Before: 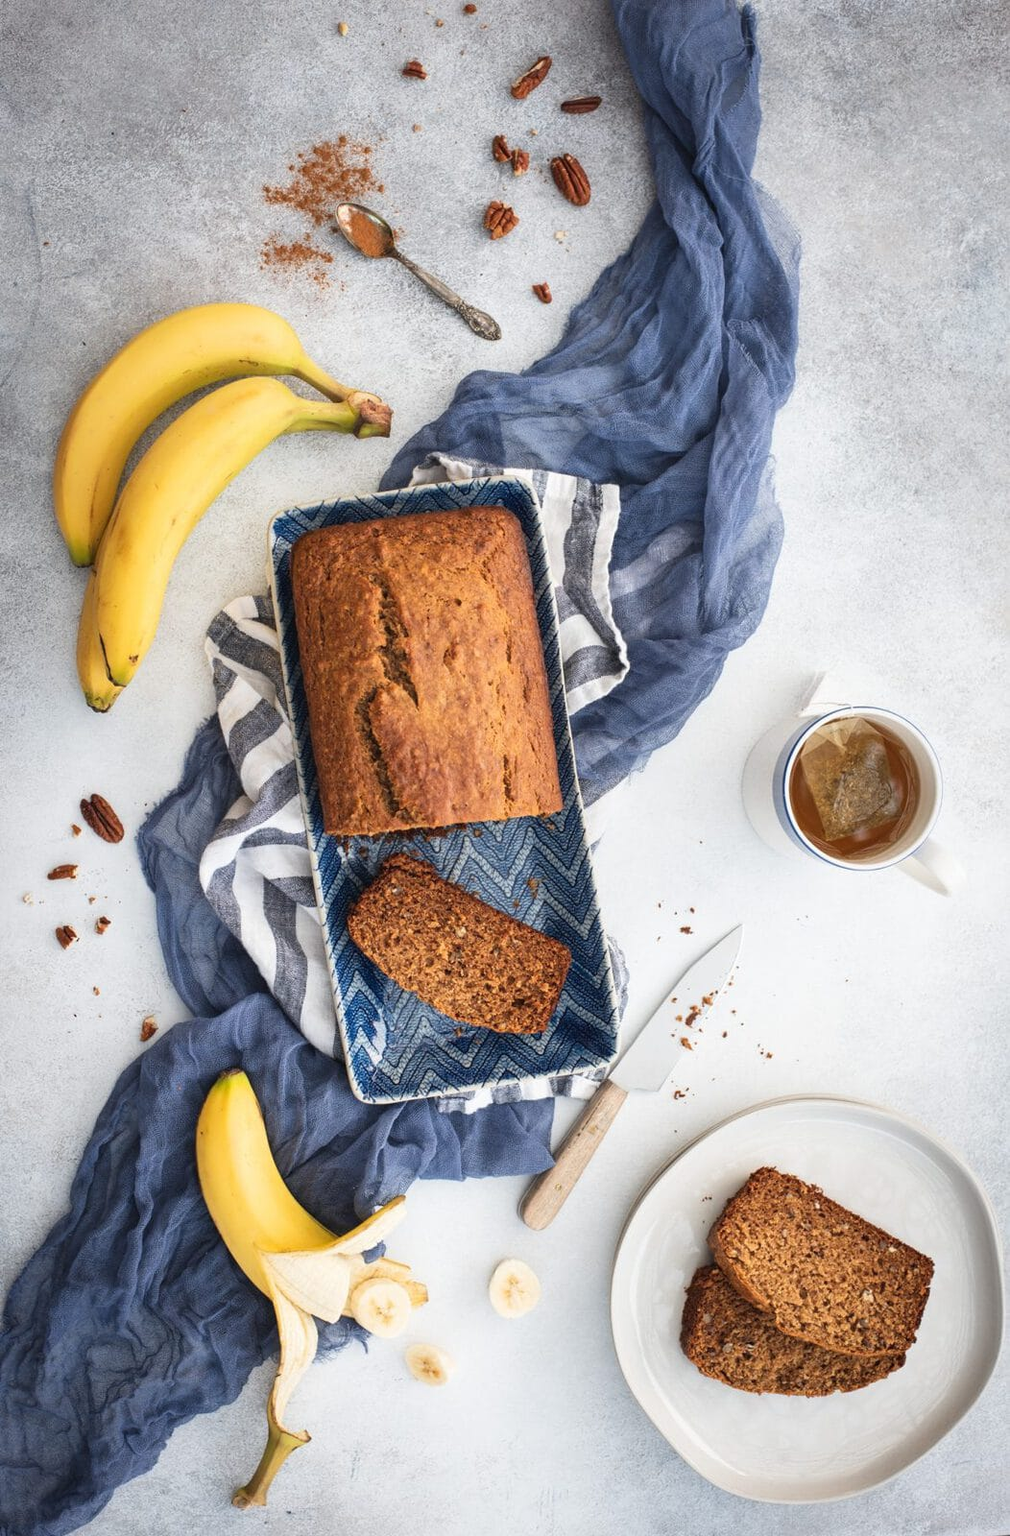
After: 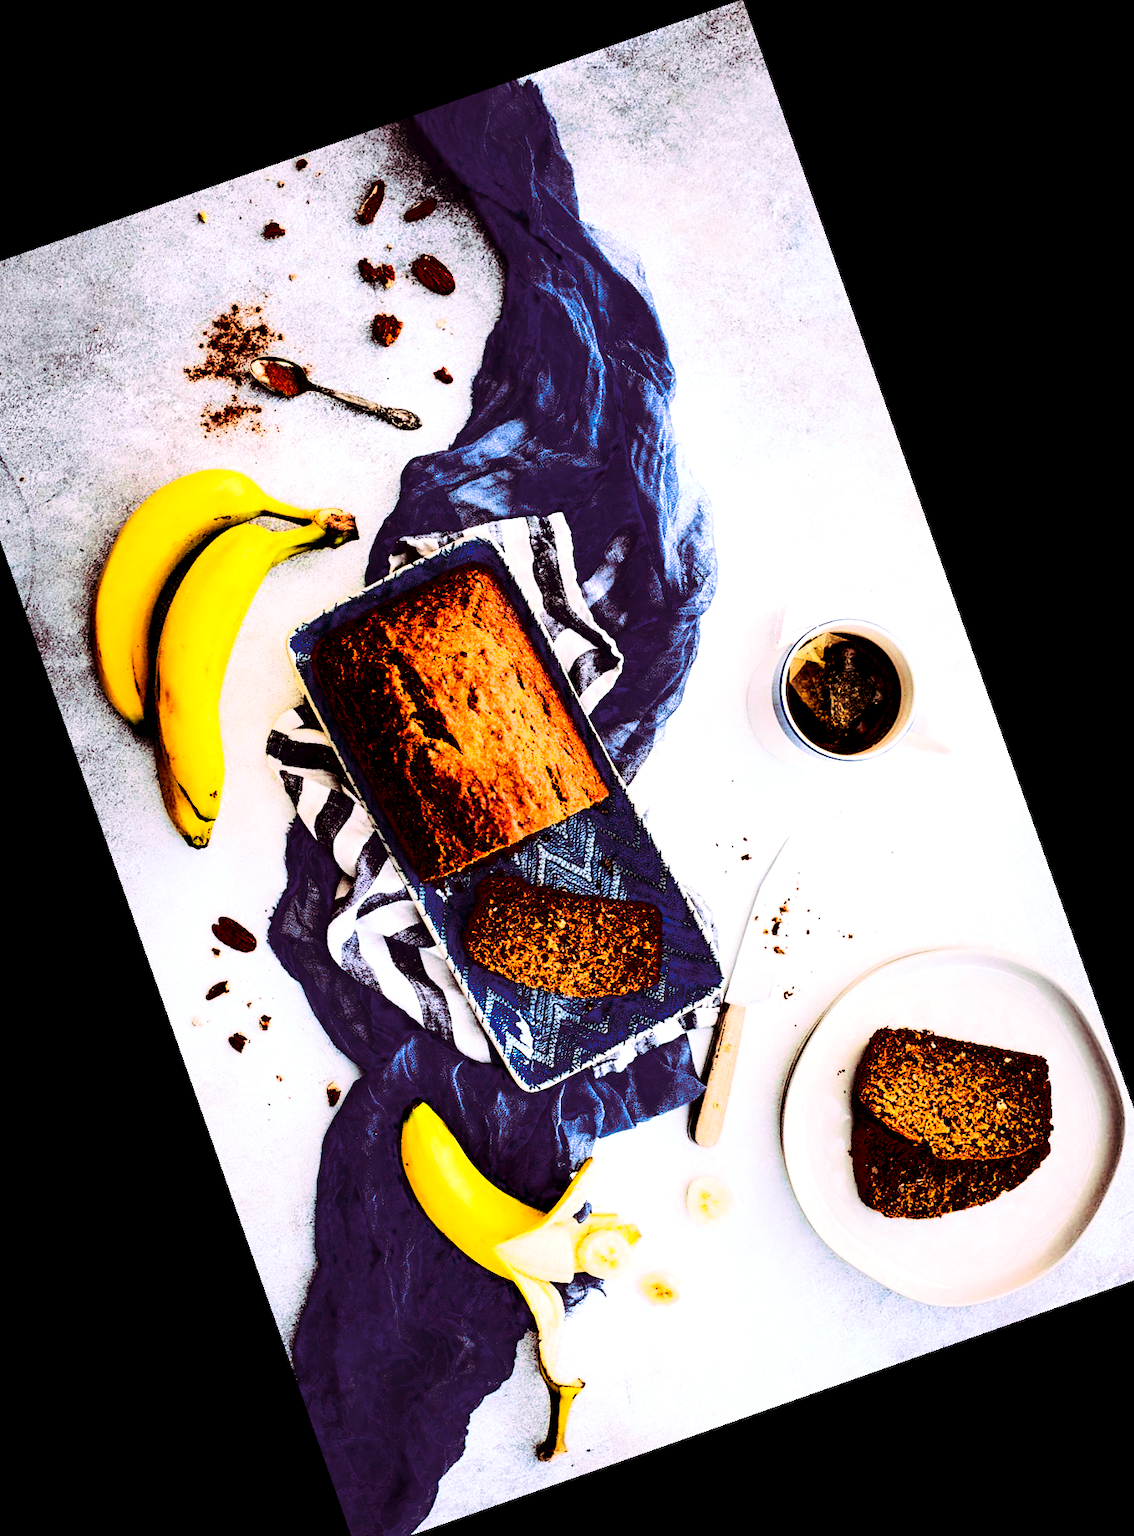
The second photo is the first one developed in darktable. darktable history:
crop and rotate: angle 19.43°, left 6.812%, right 4.125%, bottom 1.087%
shadows and highlights: shadows 37.27, highlights -28.18, soften with gaussian
split-toning: highlights › hue 298.8°, highlights › saturation 0.73, compress 41.76%
exposure: black level correction 0.031, exposure 0.304 EV, compensate highlight preservation false
contrast brightness saturation: contrast 0.77, brightness -1, saturation 1
